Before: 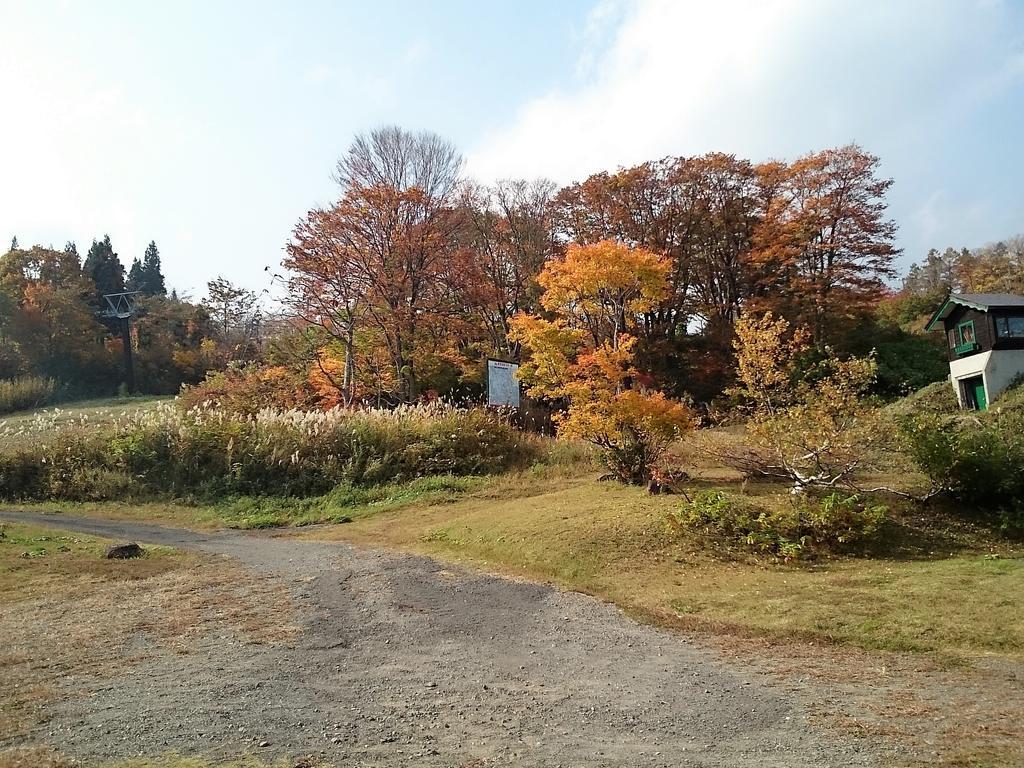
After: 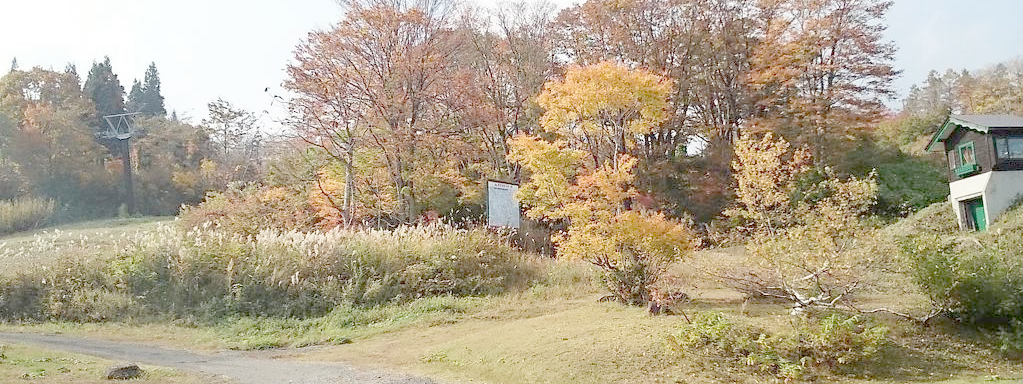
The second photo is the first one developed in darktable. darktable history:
crop: top 23.352%, bottom 26.648%
